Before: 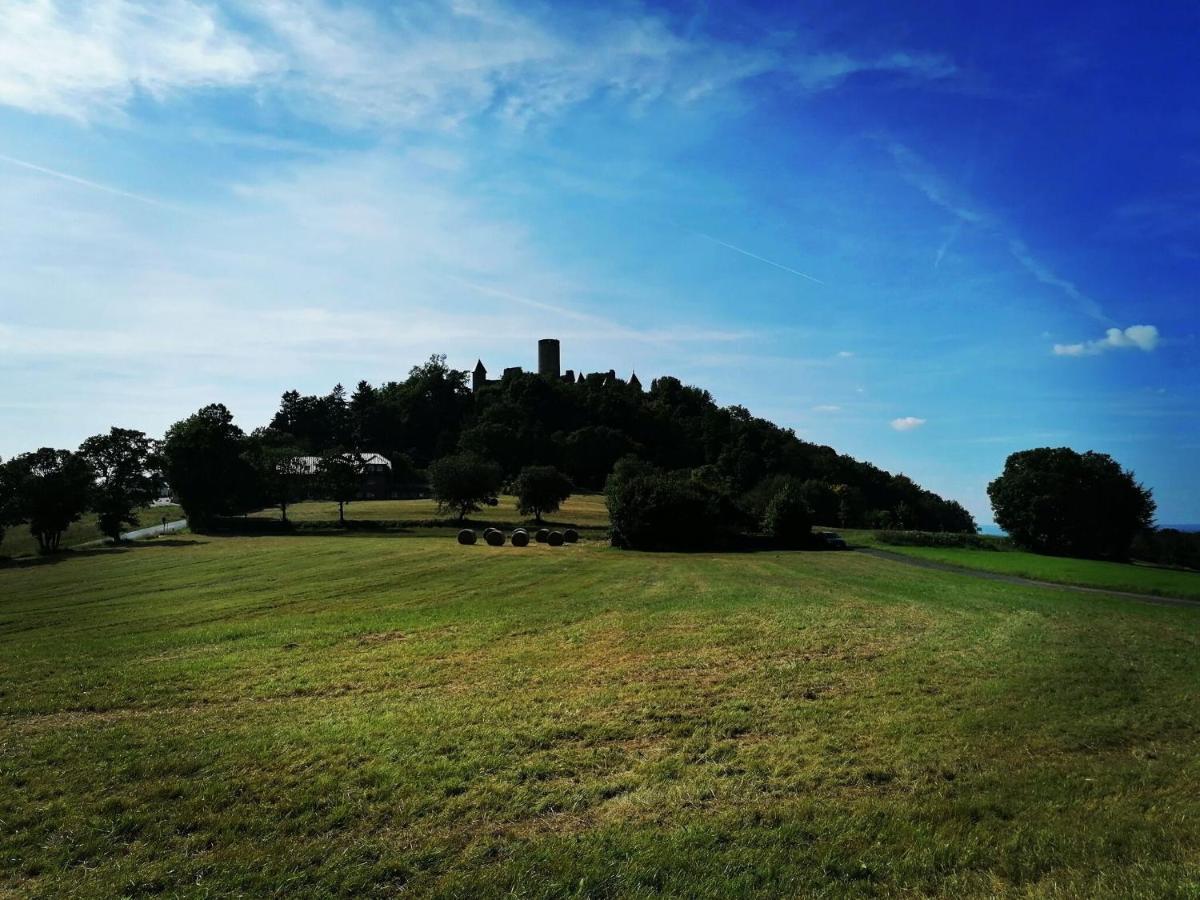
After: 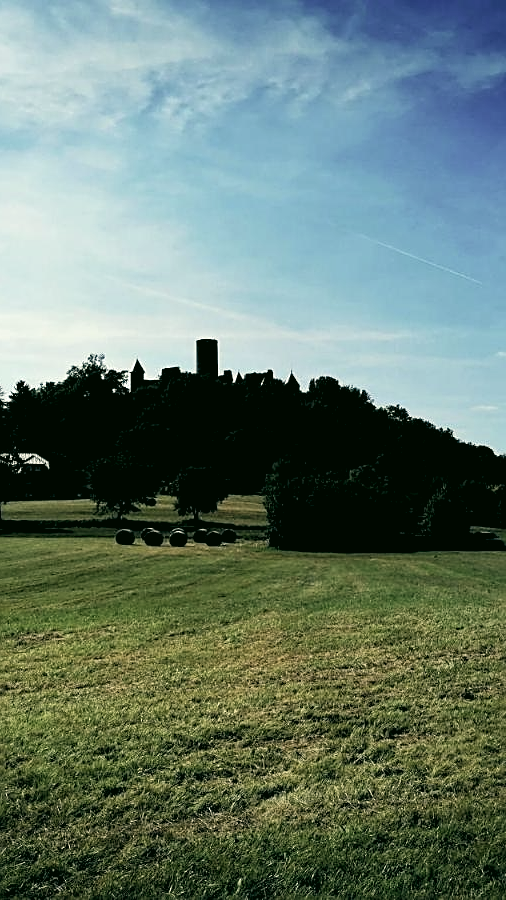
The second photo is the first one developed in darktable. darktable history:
sharpen: on, module defaults
rgb levels: levels [[0.01, 0.419, 0.839], [0, 0.5, 1], [0, 0.5, 1]]
exposure: exposure 0 EV, compensate highlight preservation false
crop: left 28.583%, right 29.231%
color correction: highlights a* -0.482, highlights b* 9.48, shadows a* -9.48, shadows b* 0.803
contrast brightness saturation: contrast 0.1, saturation -0.36
